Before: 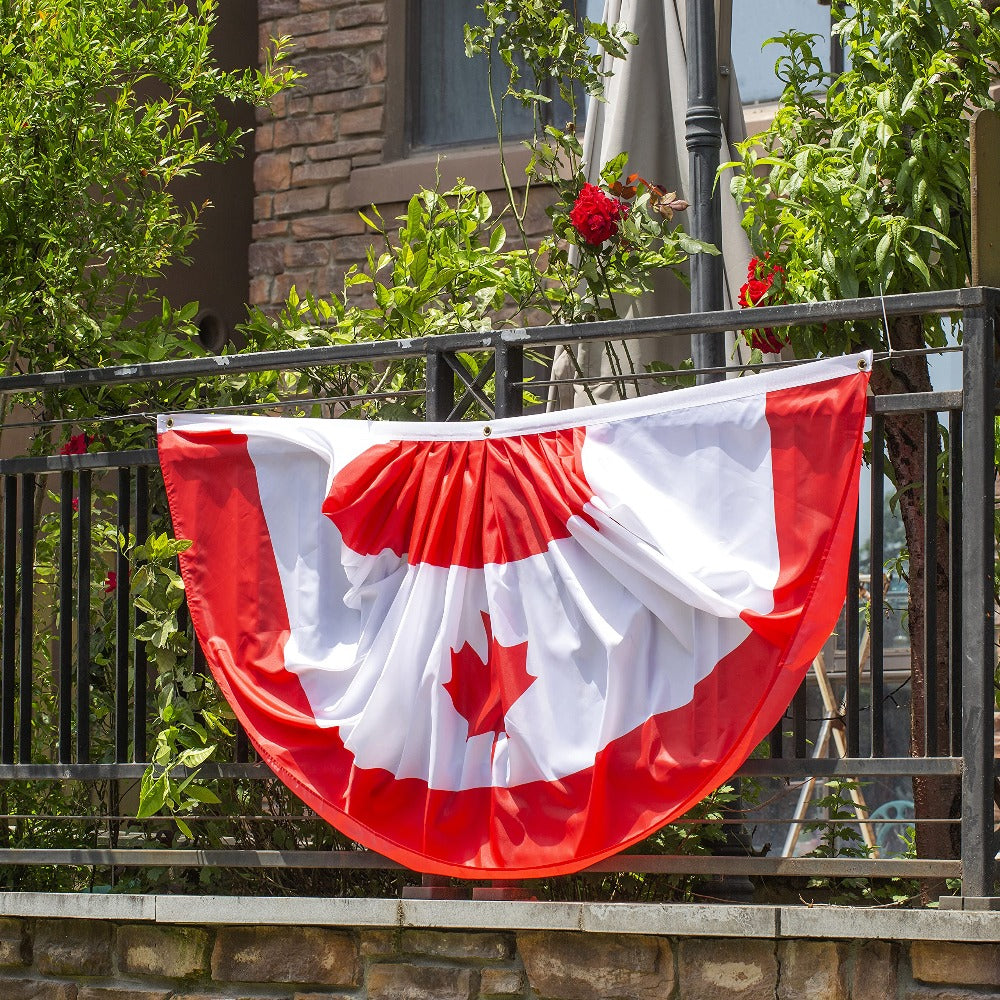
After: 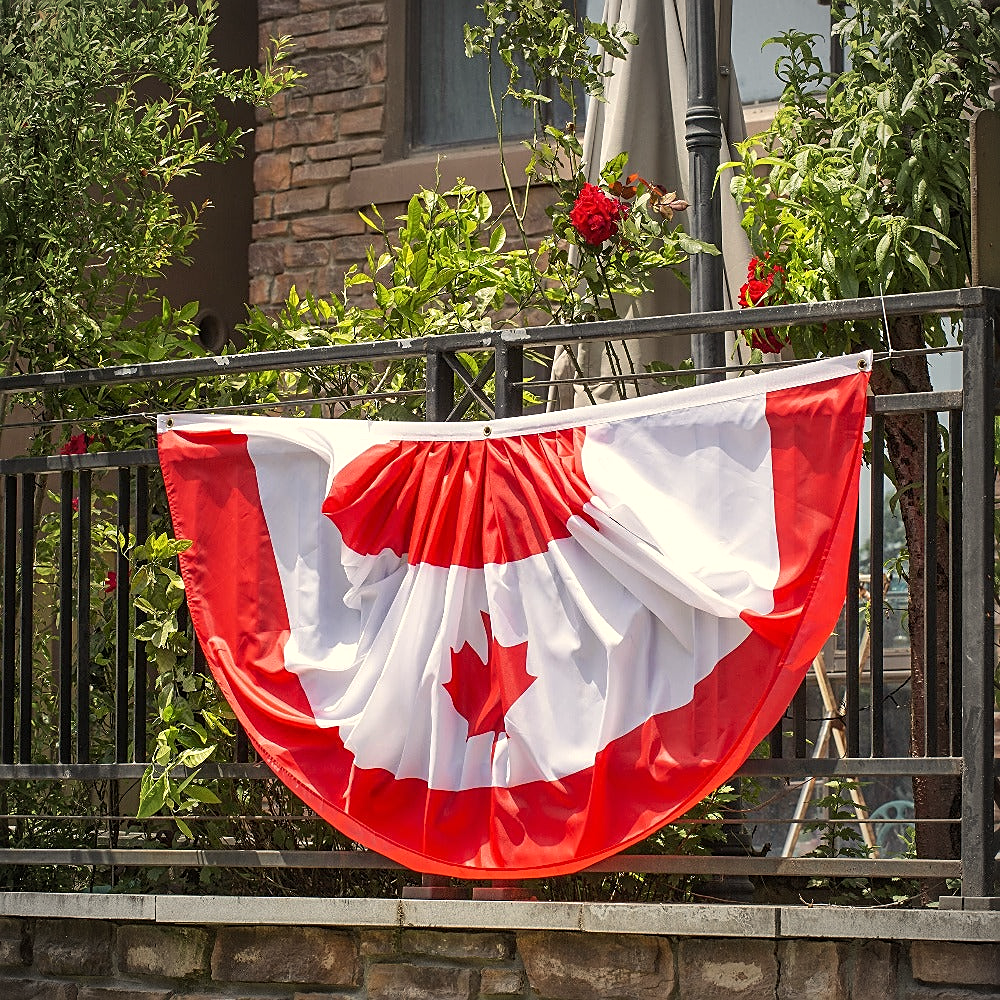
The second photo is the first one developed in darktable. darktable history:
vignetting: fall-off radius 60.92%
white balance: red 1.045, blue 0.932
sharpen: on, module defaults
